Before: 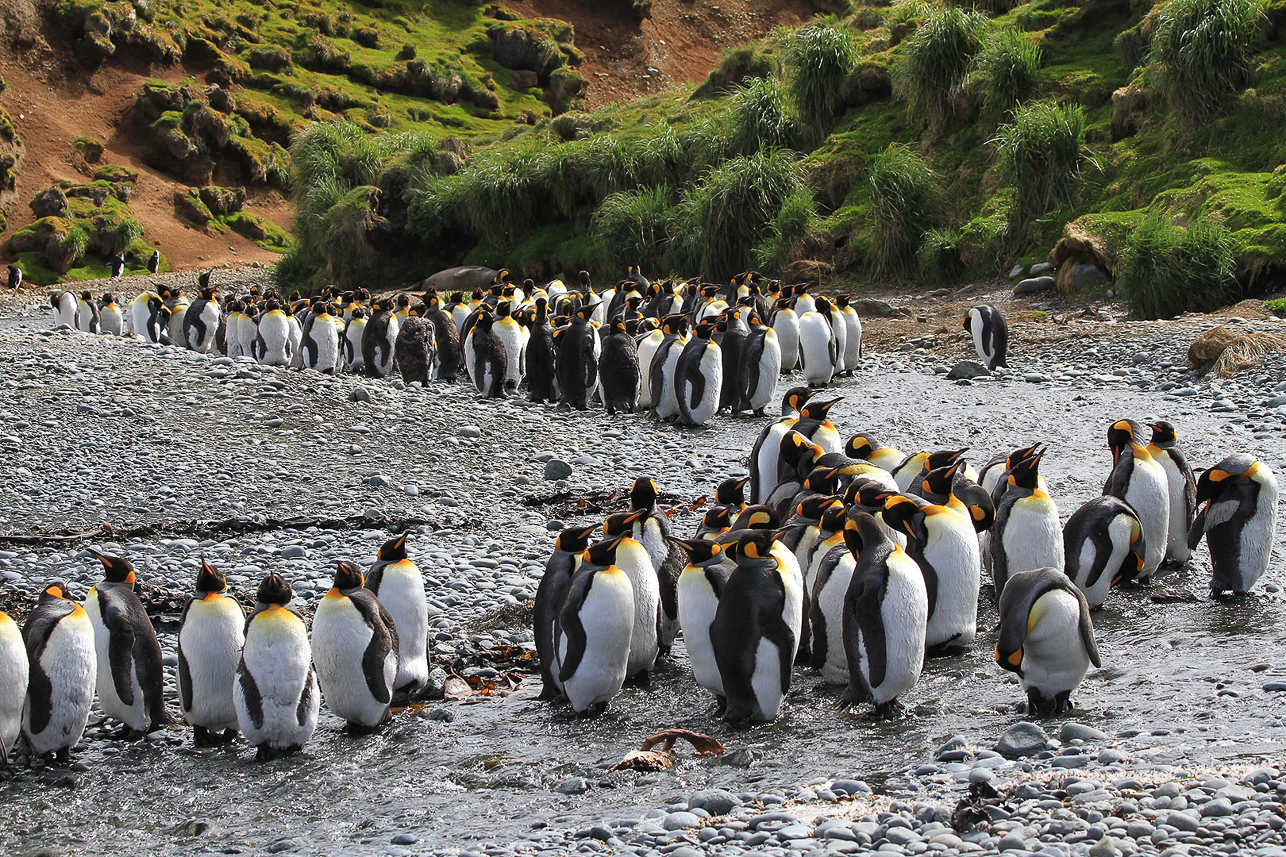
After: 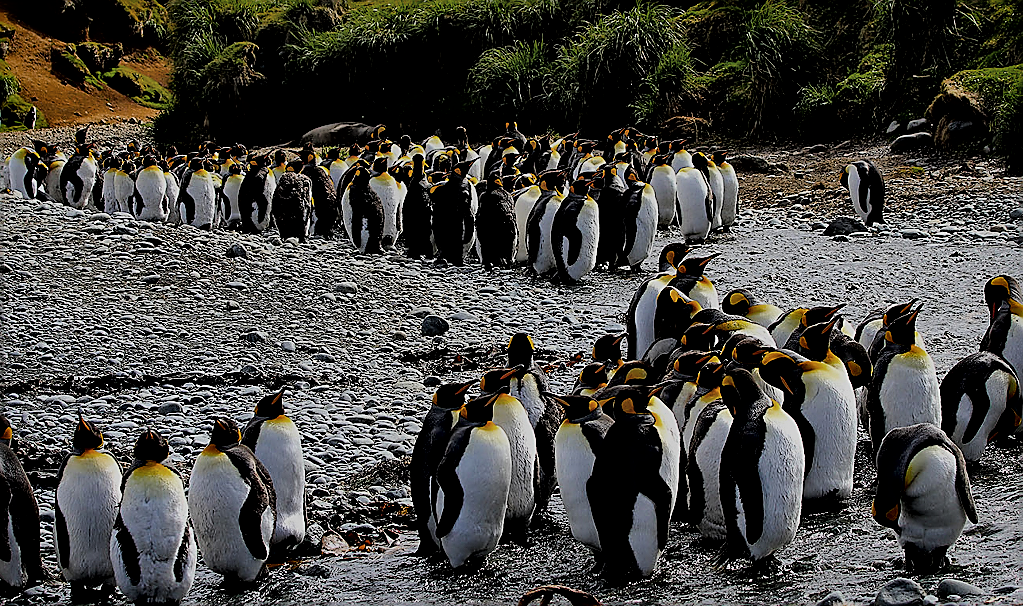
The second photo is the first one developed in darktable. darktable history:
crop: left 9.598%, top 16.881%, right 10.84%, bottom 12.331%
sharpen: radius 1.375, amount 1.238, threshold 0.618
filmic rgb: black relative exposure -3.93 EV, white relative exposure 3.12 EV, hardness 2.87
local contrast: mode bilateral grid, contrast 44, coarseness 69, detail 215%, midtone range 0.2
exposure: black level correction -0.018, exposure -1.039 EV, compensate exposure bias true, compensate highlight preservation false
color balance rgb: linear chroma grading › global chroma 15.186%, perceptual saturation grading › global saturation 29.762%, saturation formula JzAzBz (2021)
tone equalizer: on, module defaults
